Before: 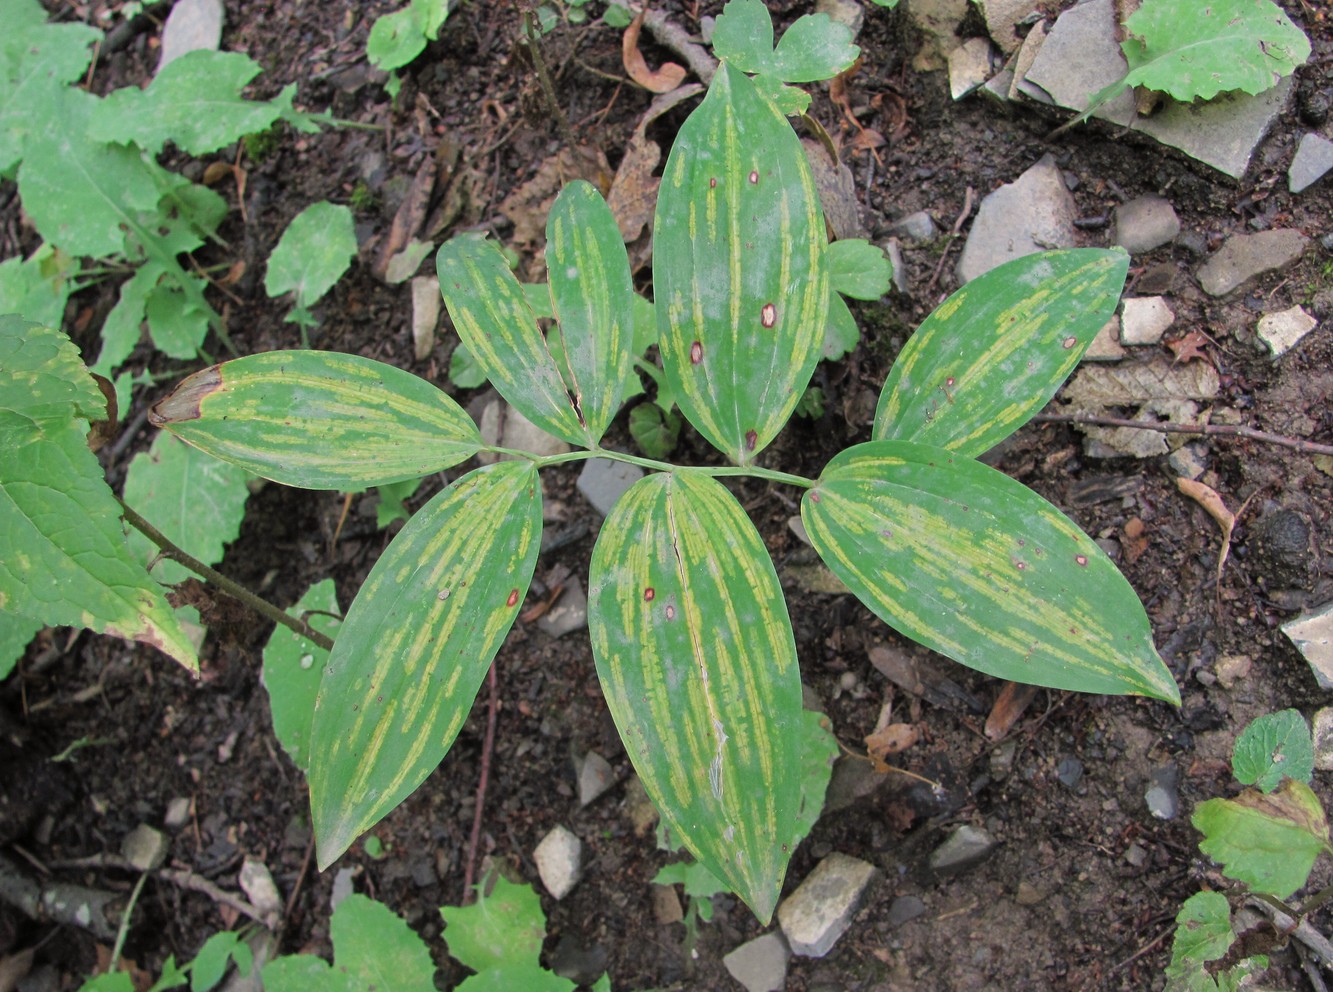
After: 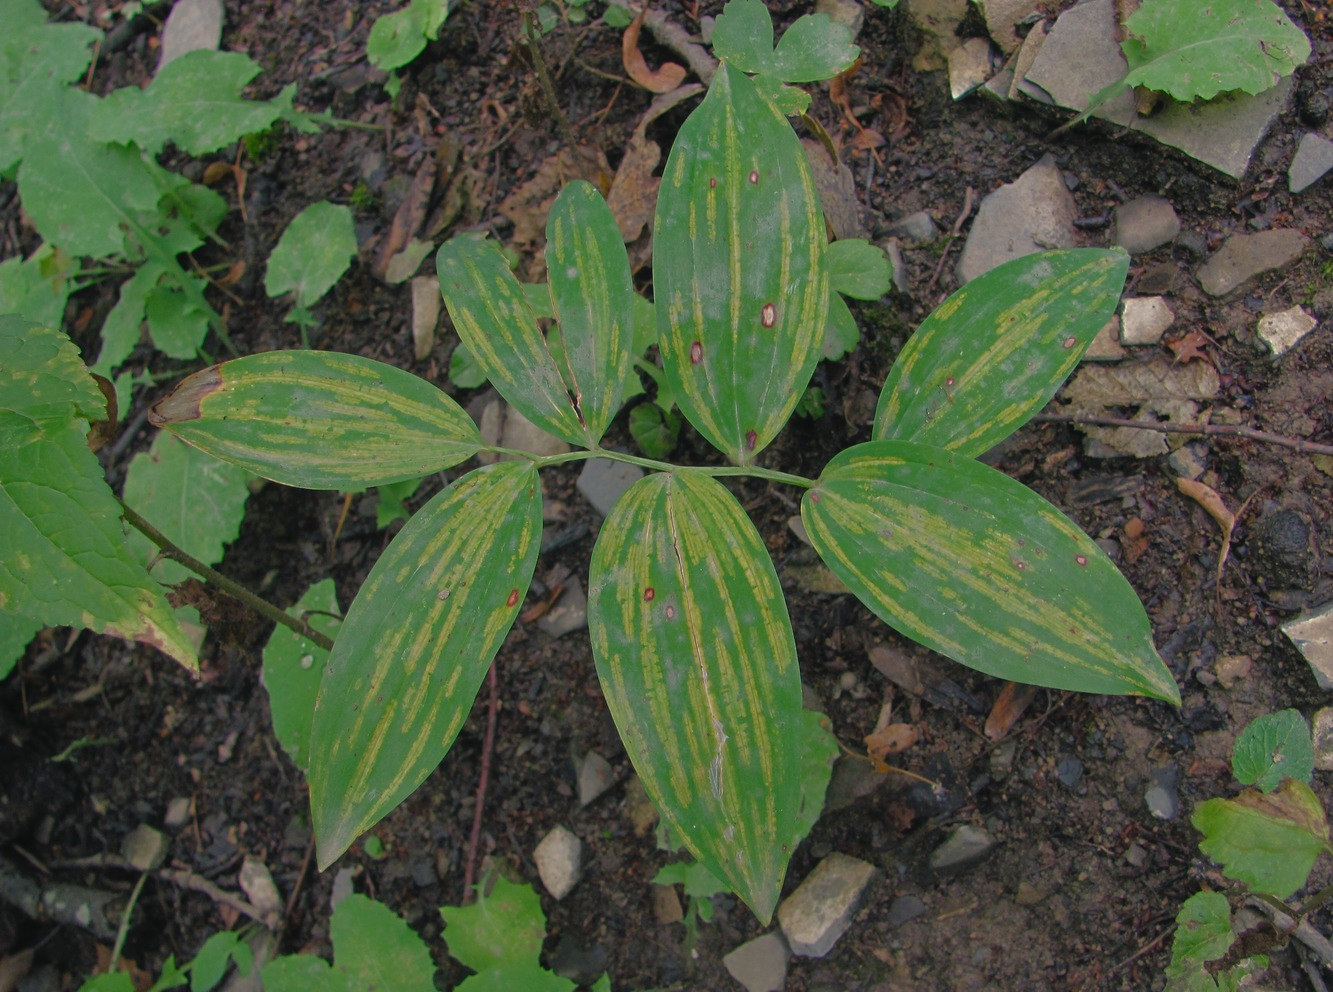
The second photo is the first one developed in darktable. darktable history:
color balance rgb: shadows lift › chroma 2%, shadows lift › hue 219.6°, power › hue 313.2°, highlights gain › chroma 3%, highlights gain › hue 75.6°, global offset › luminance 0.5%, perceptual saturation grading › global saturation 15.33%, perceptual saturation grading › highlights -19.33%, perceptual saturation grading › shadows 20%, global vibrance 20%
base curve: curves: ch0 [(0, 0) (0.826, 0.587) (1, 1)]
